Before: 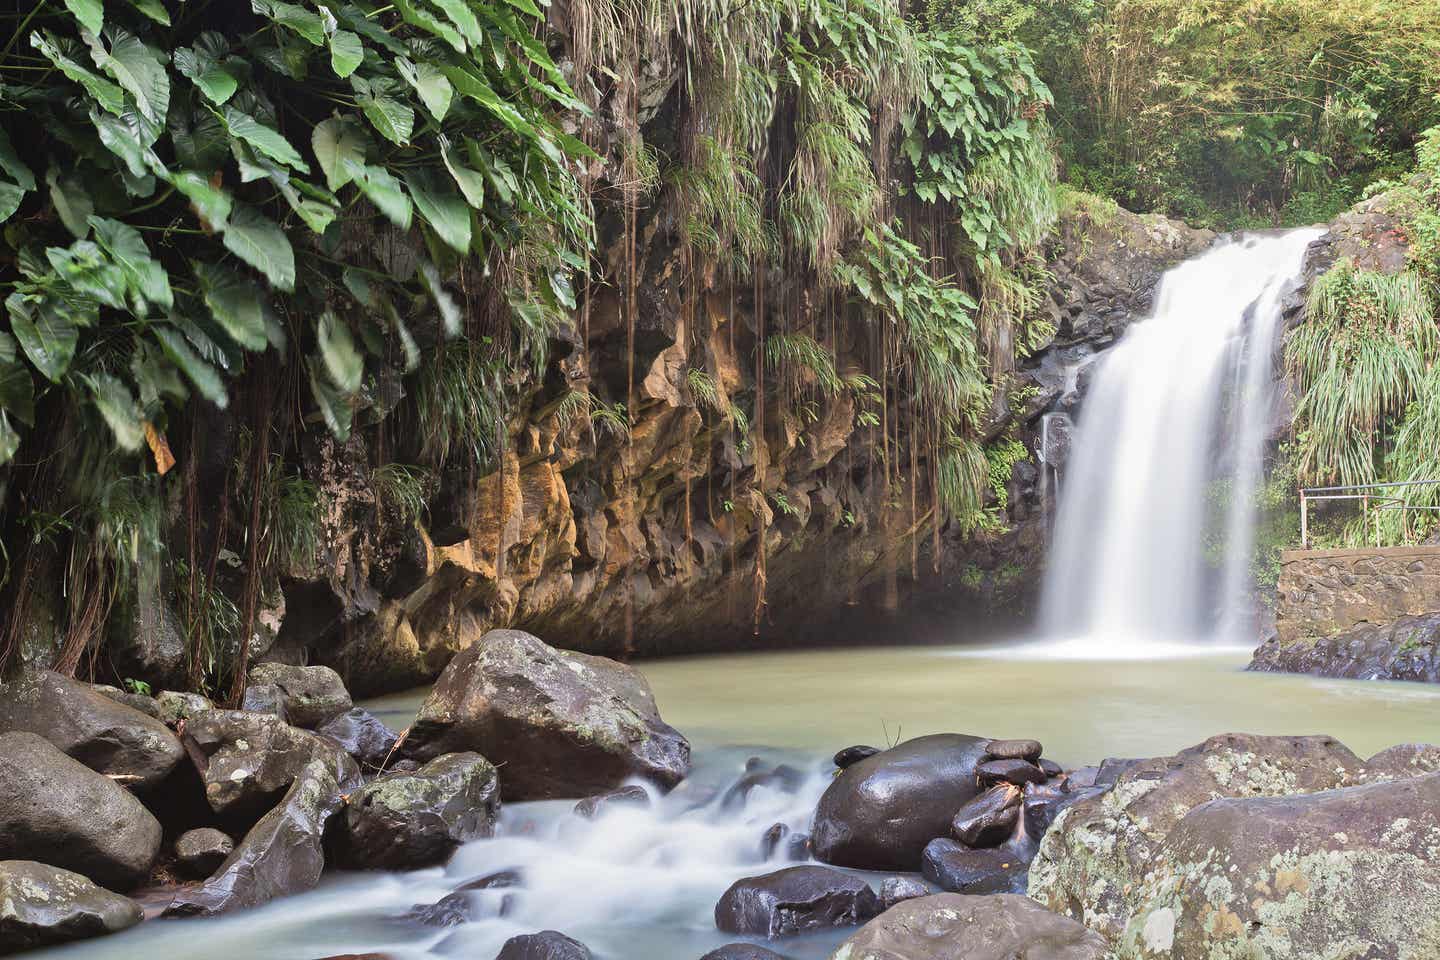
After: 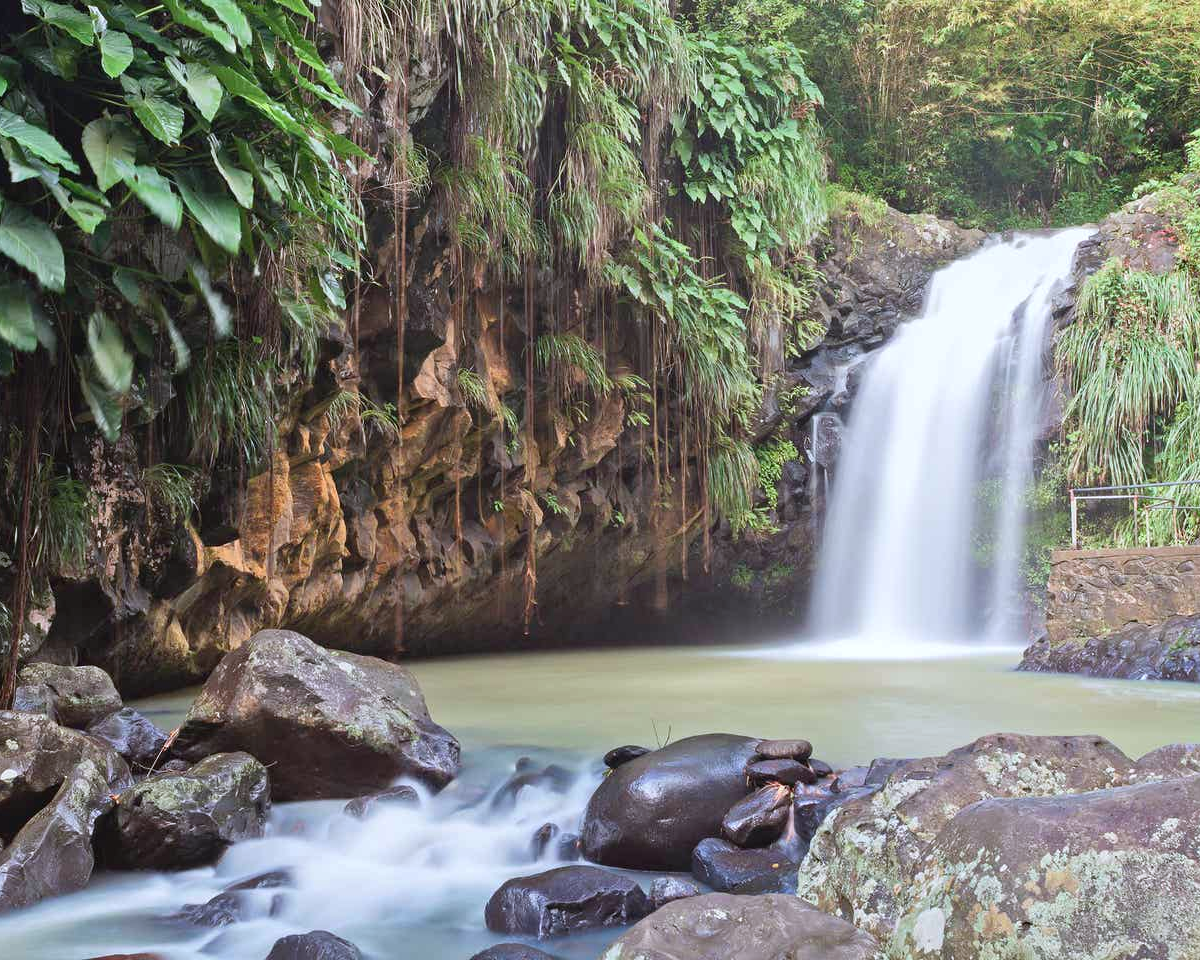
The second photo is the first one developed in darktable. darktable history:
crop: left 16.01%
color calibration: output R [0.946, 0.065, -0.013, 0], output G [-0.246, 1.264, -0.017, 0], output B [0.046, -0.098, 1.05, 0], illuminant as shot in camera, x 0.358, y 0.373, temperature 4628.91 K
